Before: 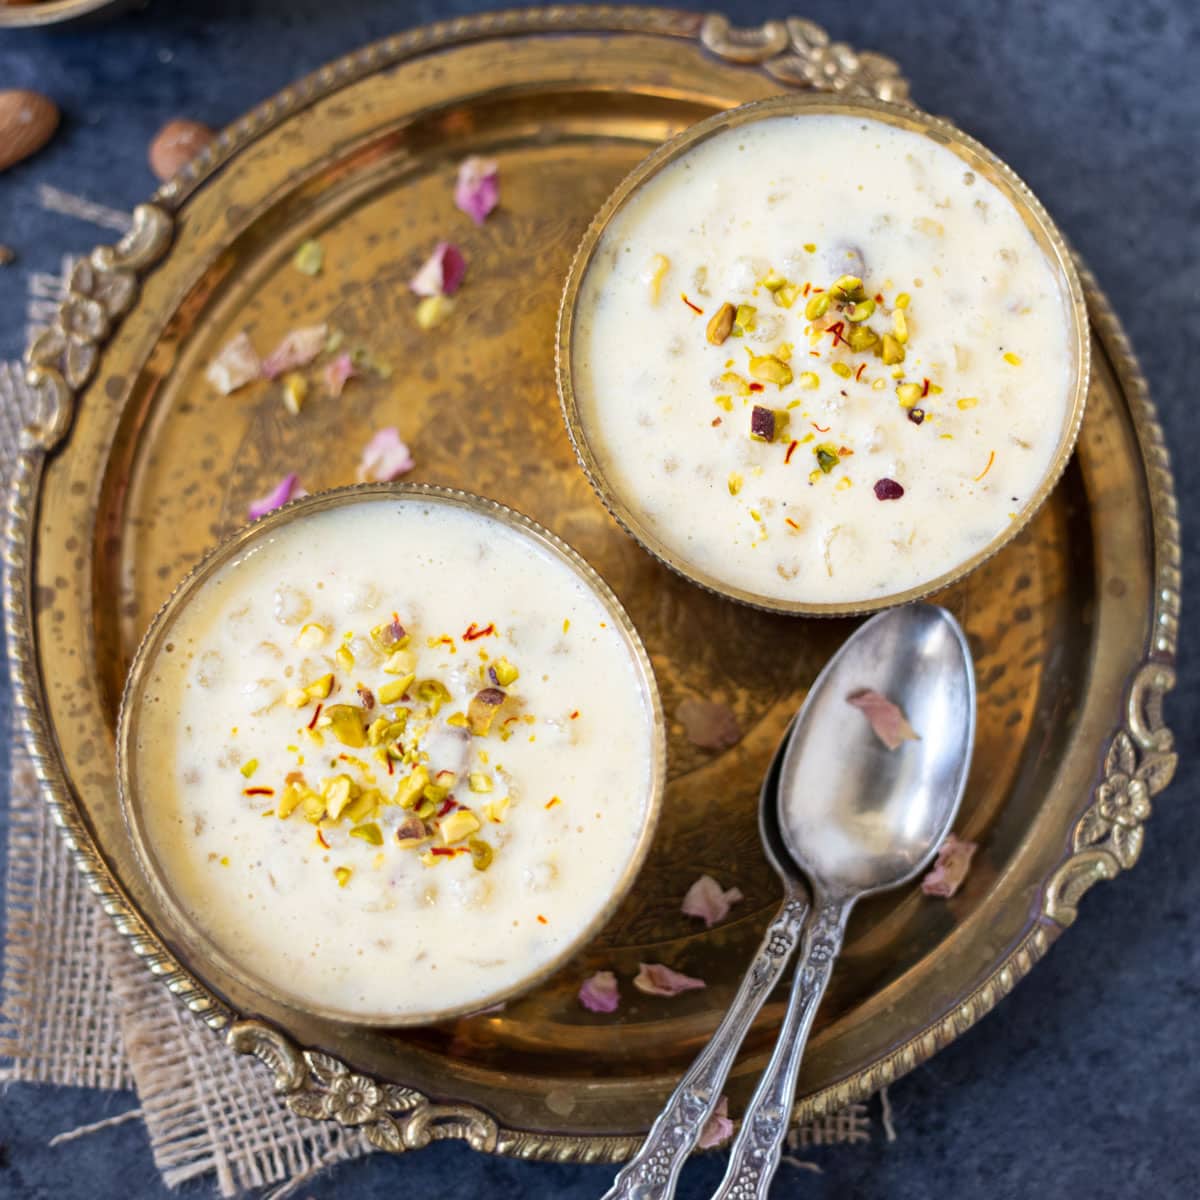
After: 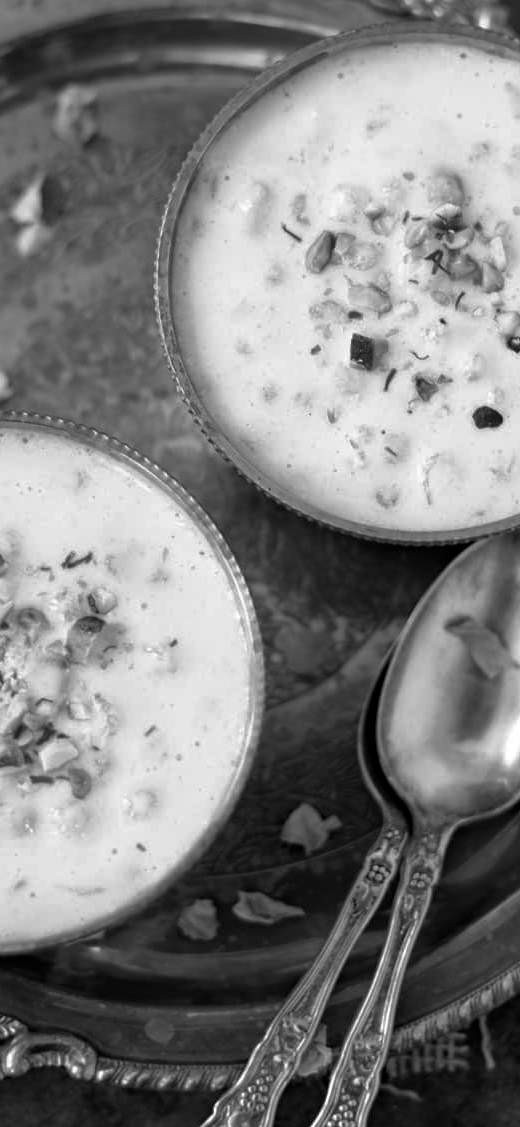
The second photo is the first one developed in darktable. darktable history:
crop: left 33.452%, top 6.025%, right 23.155%
monochrome: on, module defaults
base curve: curves: ch0 [(0, 0) (0.595, 0.418) (1, 1)], preserve colors none
haze removal: adaptive false
